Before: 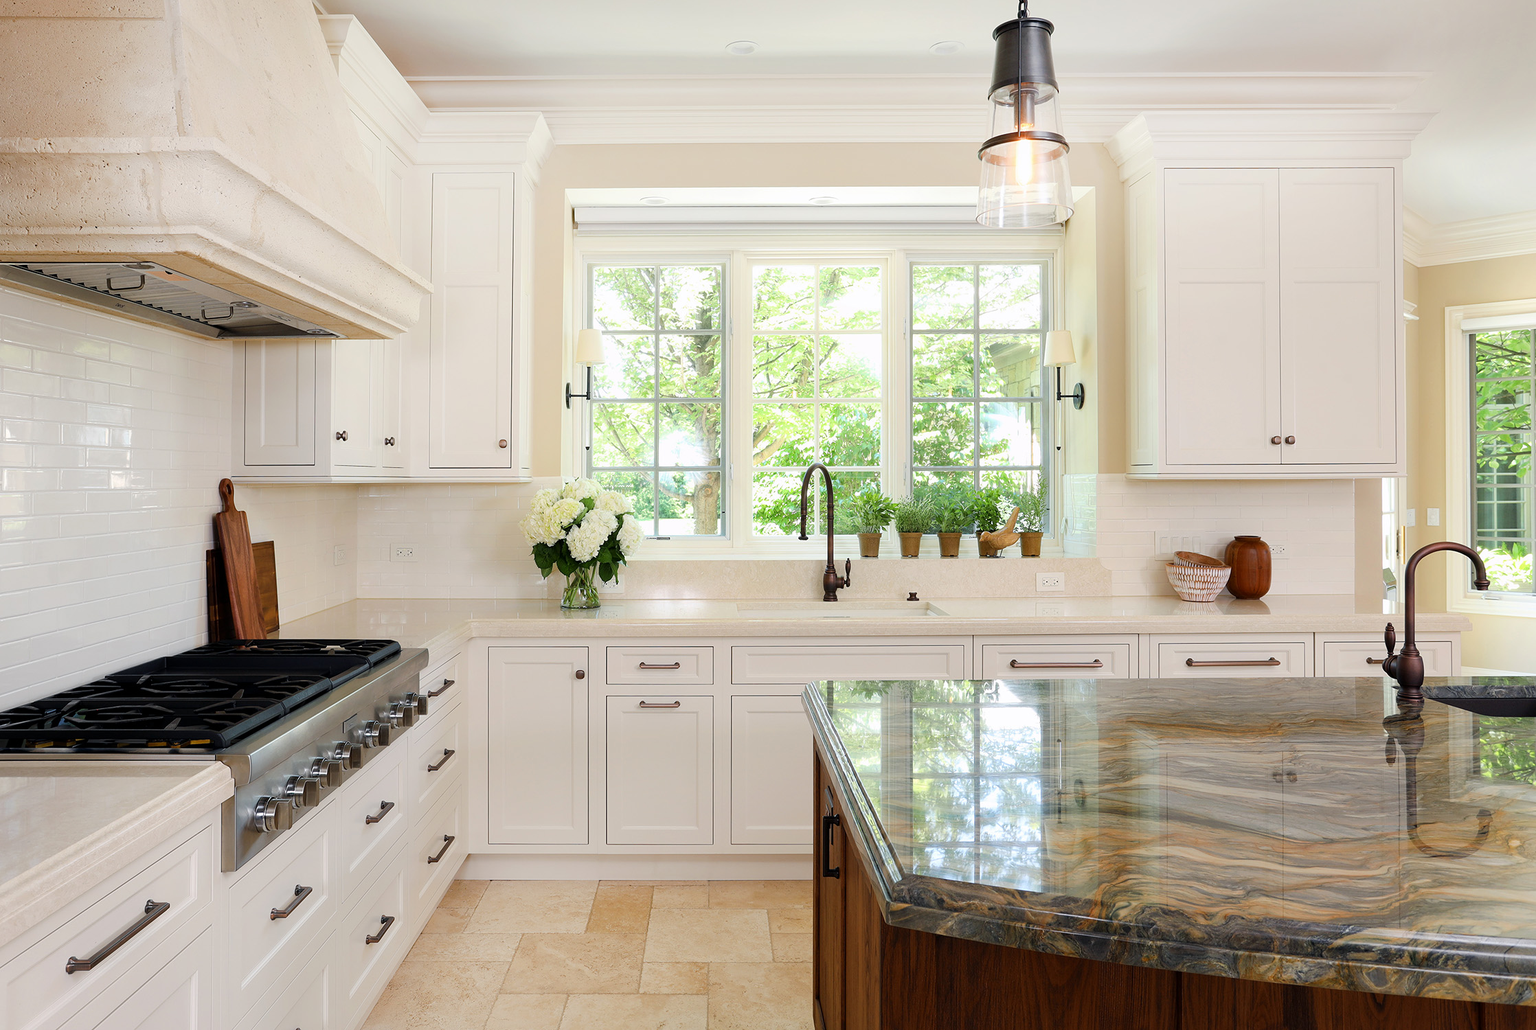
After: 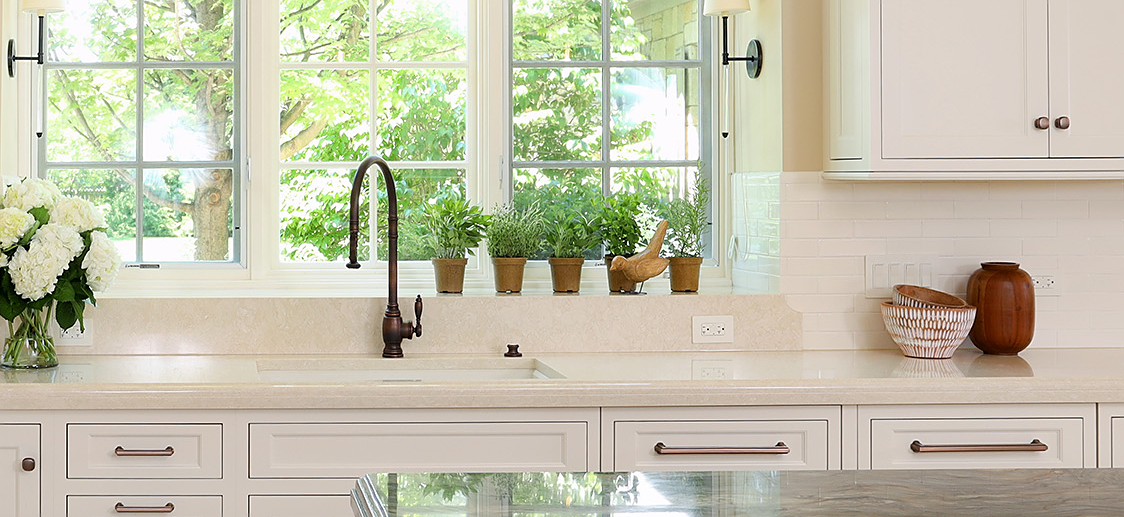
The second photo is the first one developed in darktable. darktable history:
crop: left 36.525%, top 34.579%, right 13.171%, bottom 30.947%
sharpen: radius 1.55, amount 0.359, threshold 1.456
